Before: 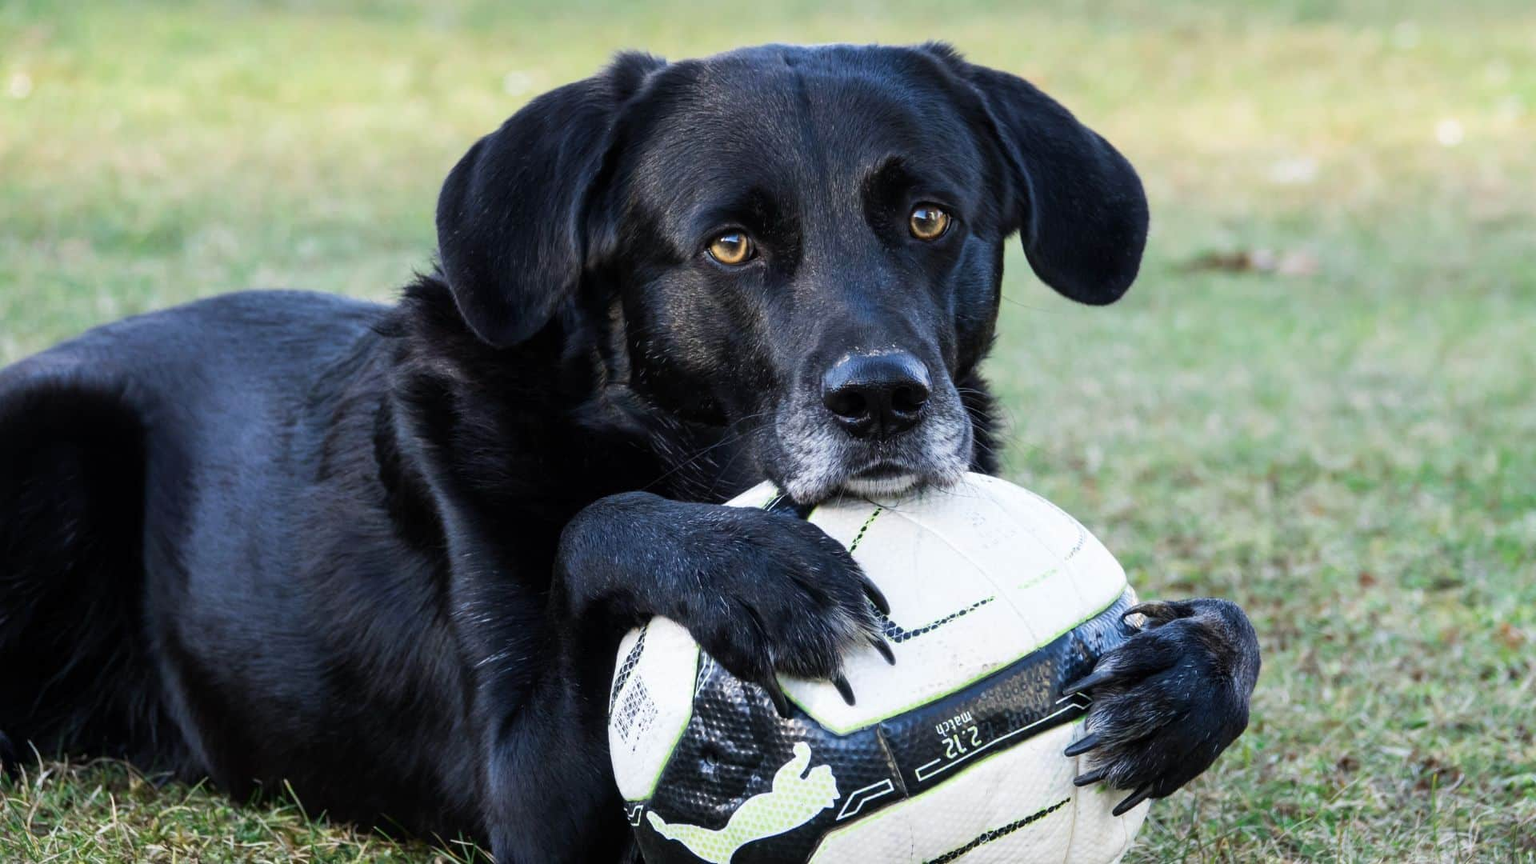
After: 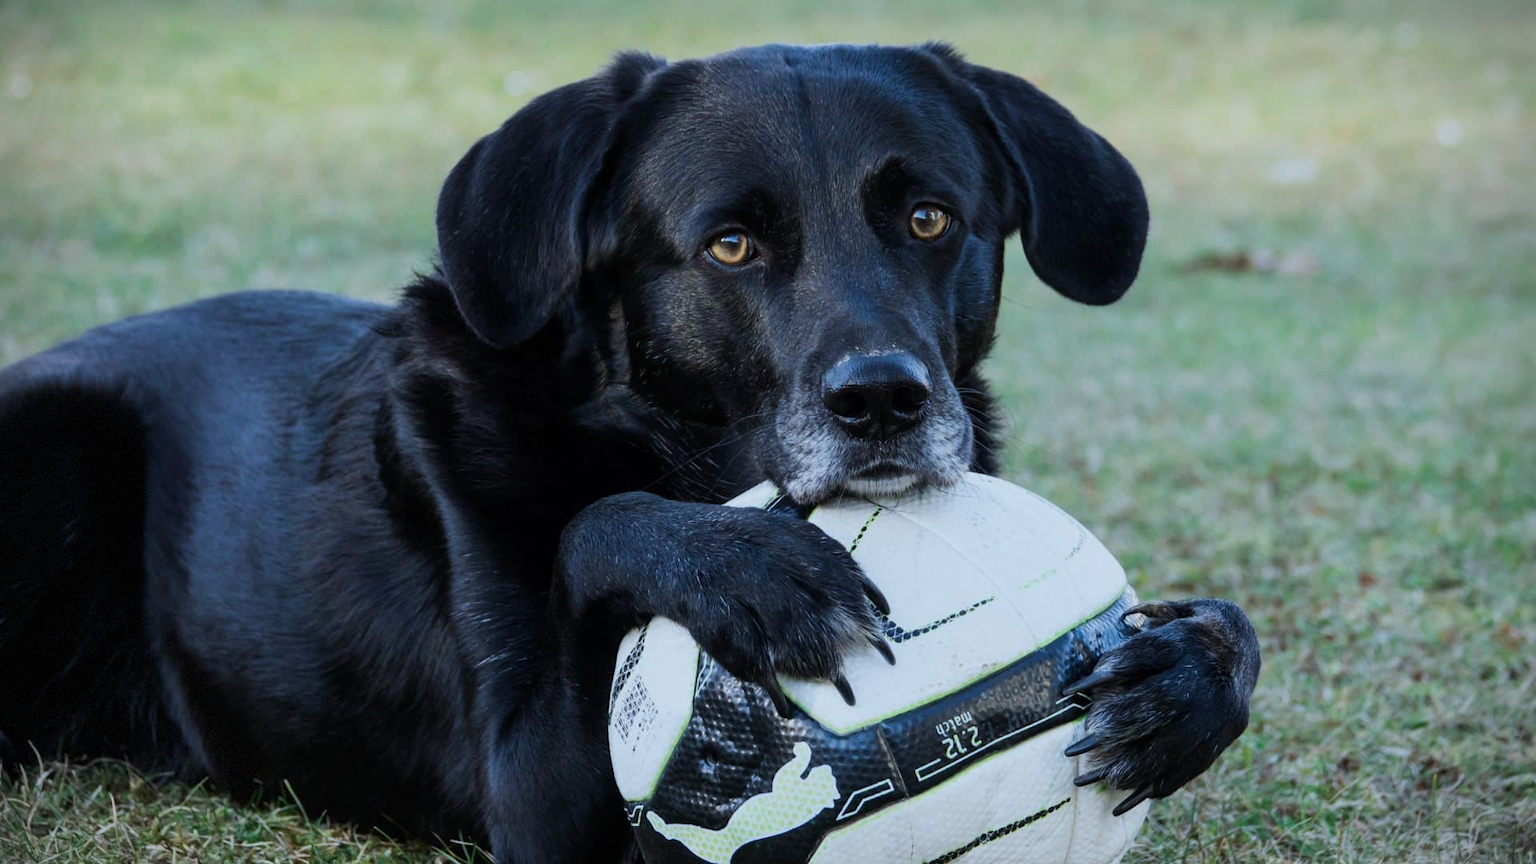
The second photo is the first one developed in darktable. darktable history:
color correction: highlights a* -4.18, highlights b* -10.81
vignetting: dithering 8-bit output, unbound false
exposure: exposure -0.492 EV, compensate highlight preservation false
